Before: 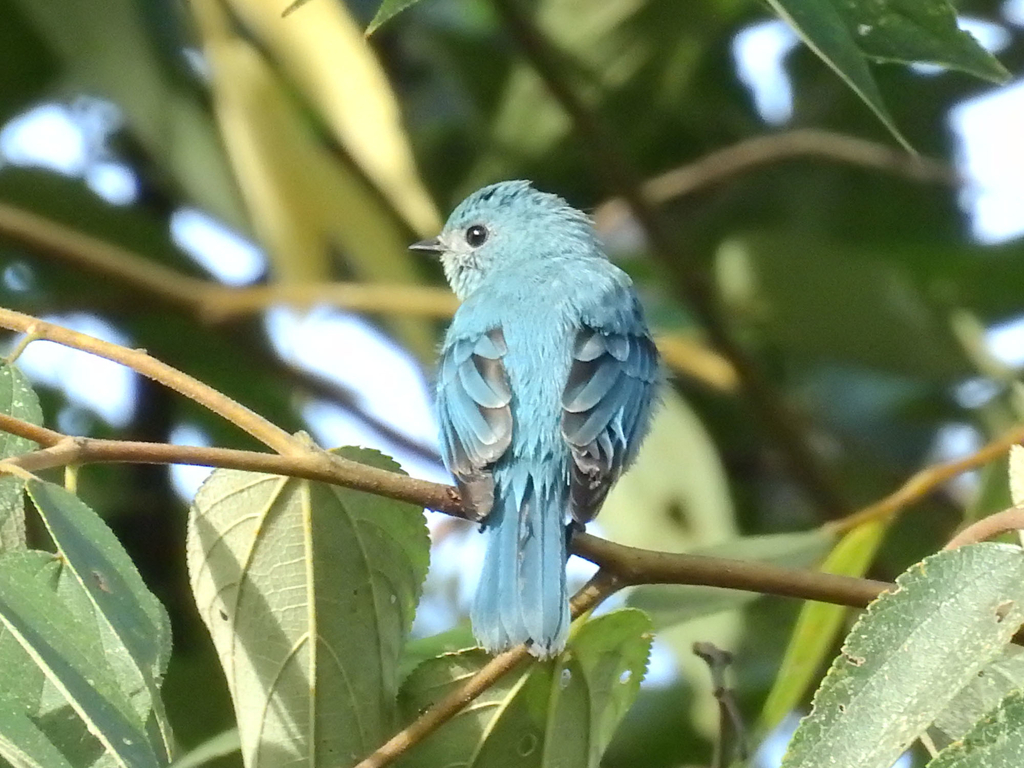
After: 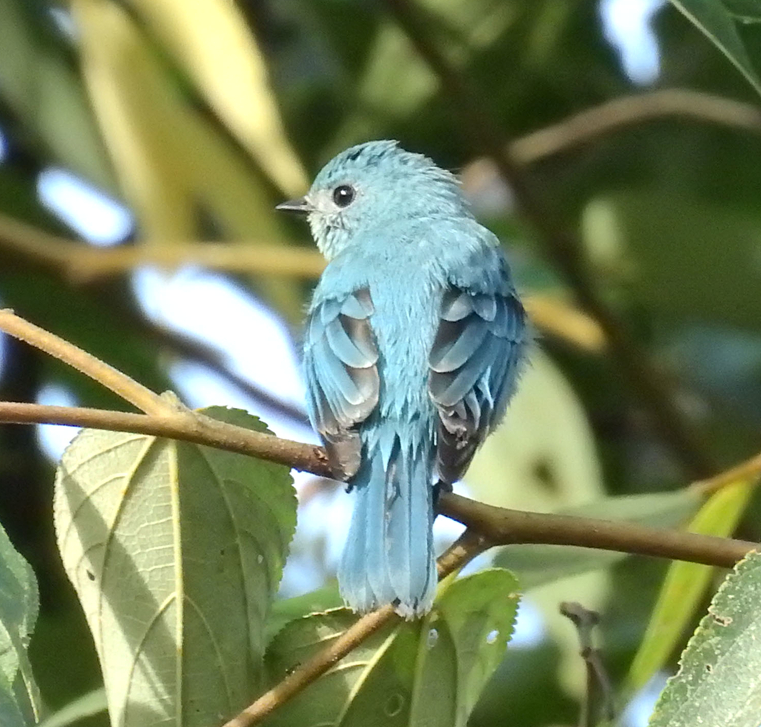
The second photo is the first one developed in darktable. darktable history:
local contrast: mode bilateral grid, contrast 19, coarseness 50, detail 119%, midtone range 0.2
crop and rotate: left 13.03%, top 5.309%, right 12.622%
